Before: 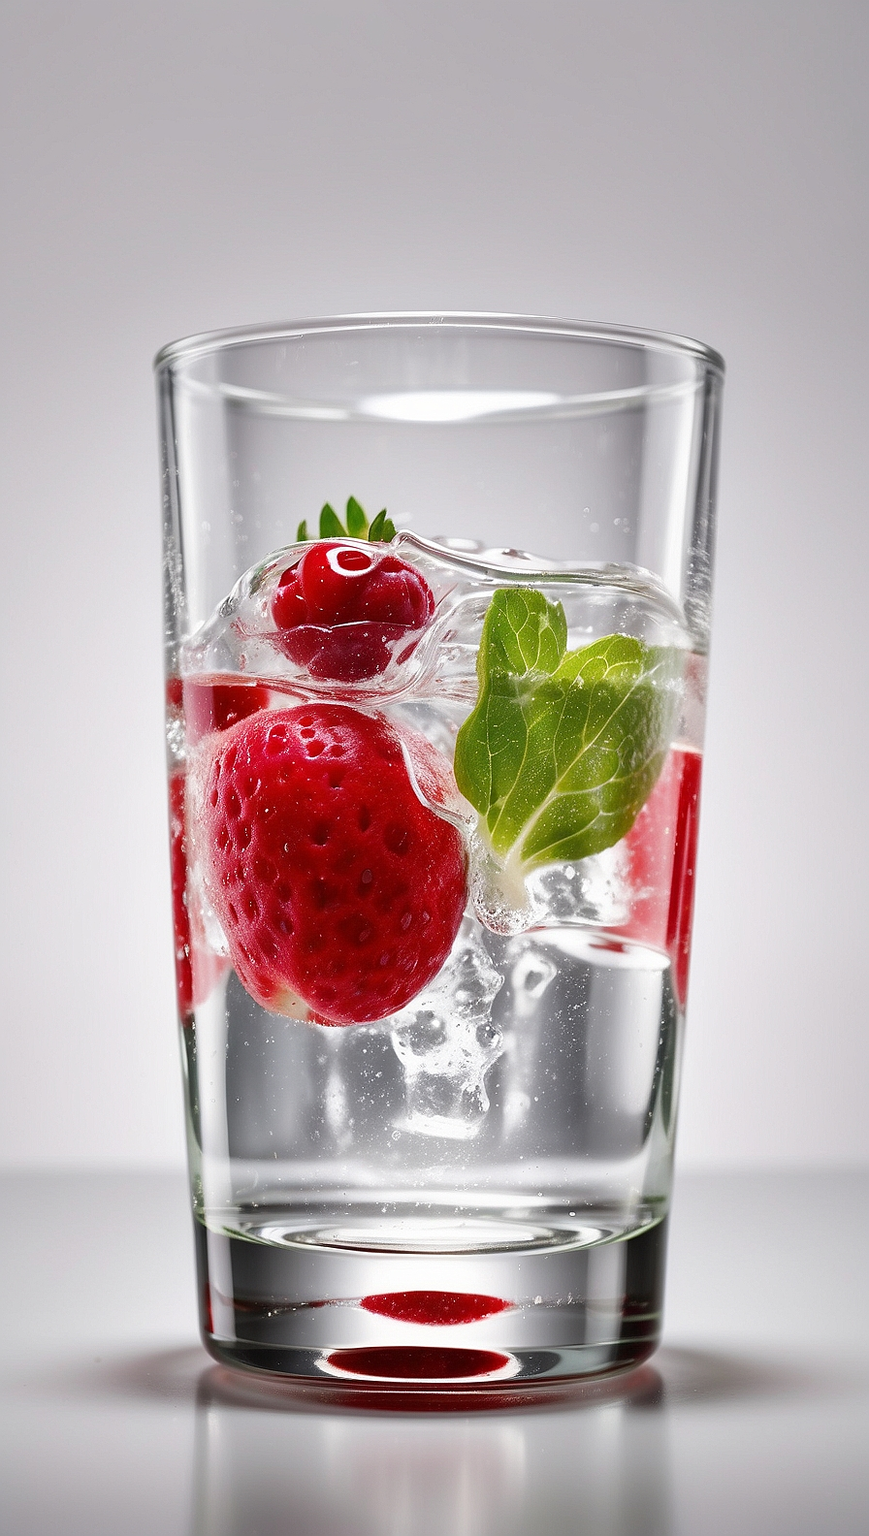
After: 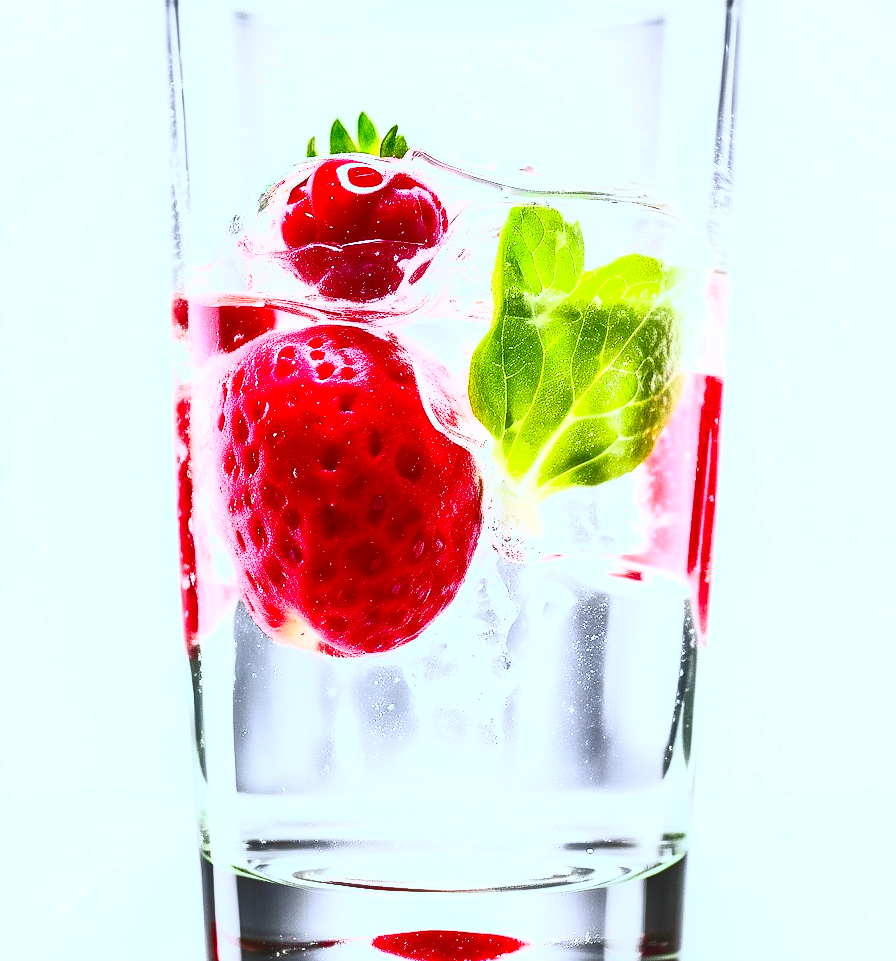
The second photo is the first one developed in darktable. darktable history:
local contrast: on, module defaults
crop and rotate: top 25.357%, bottom 13.942%
contrast brightness saturation: contrast 0.83, brightness 0.59, saturation 0.59
color calibration: x 0.342, y 0.356, temperature 5122 K
white balance: red 0.924, blue 1.095
exposure: black level correction 0.001, exposure 0.5 EV, compensate exposure bias true, compensate highlight preservation false
